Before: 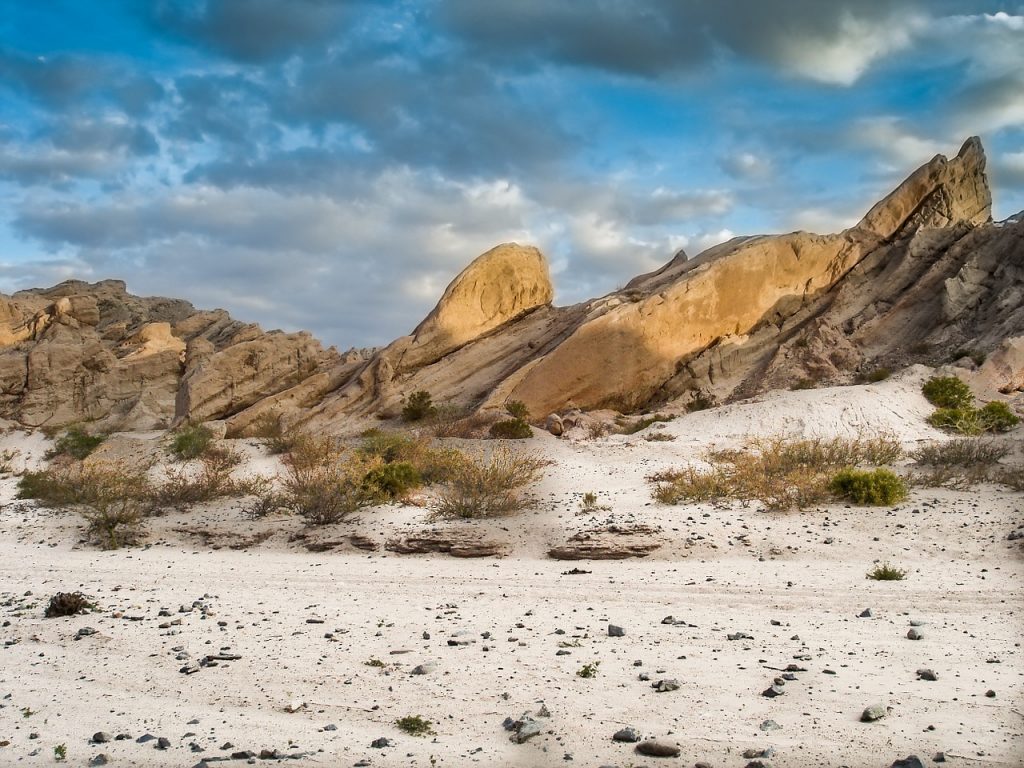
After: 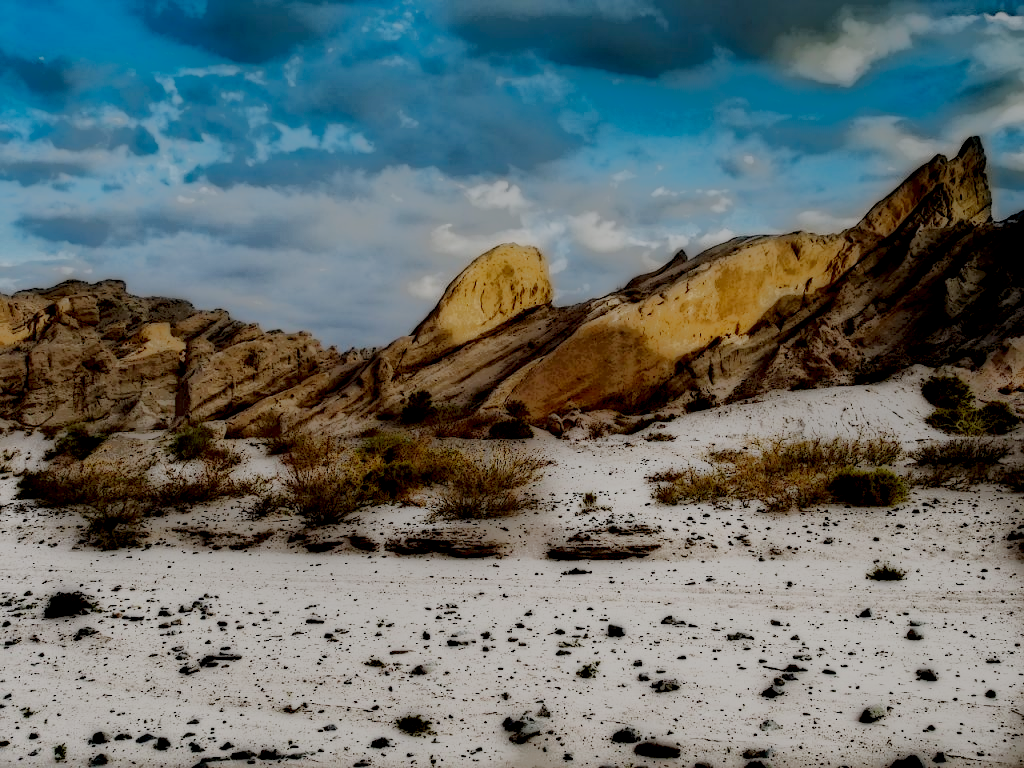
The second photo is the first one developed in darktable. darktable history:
sigmoid: skew -0.2, preserve hue 0%, red attenuation 0.1, red rotation 0.035, green attenuation 0.1, green rotation -0.017, blue attenuation 0.15, blue rotation -0.052, base primaries Rec2020
local contrast: highlights 0%, shadows 198%, detail 164%, midtone range 0.001
contrast brightness saturation: contrast 0.1, brightness 0.02, saturation 0.02
haze removal: compatibility mode true, adaptive false
